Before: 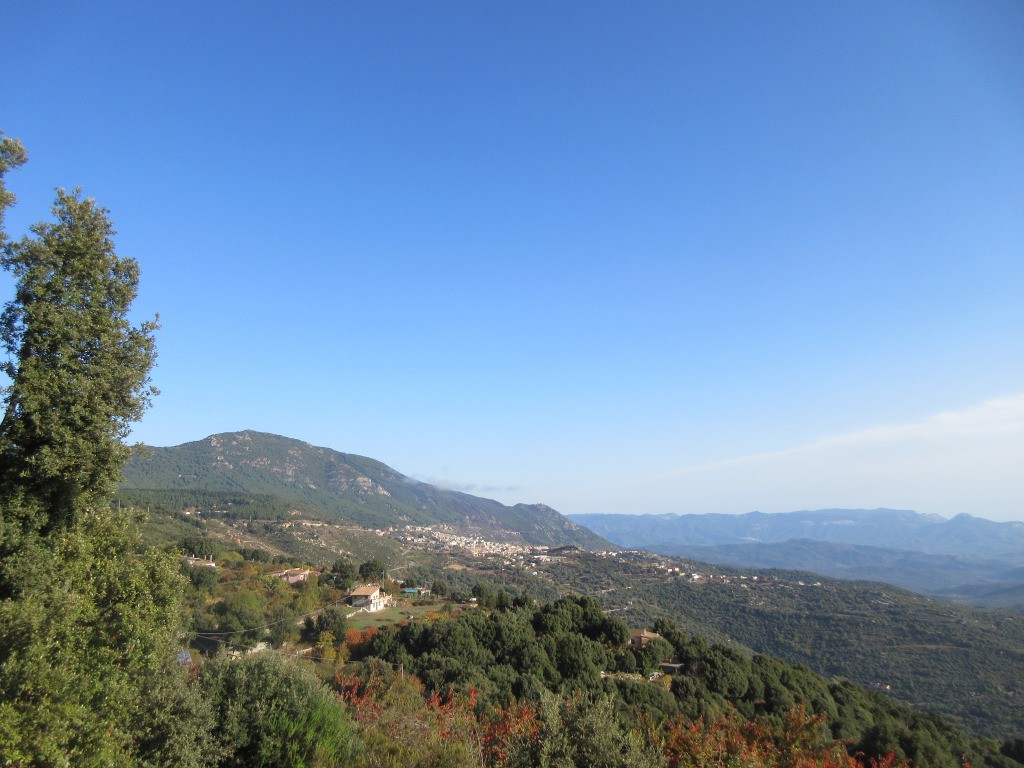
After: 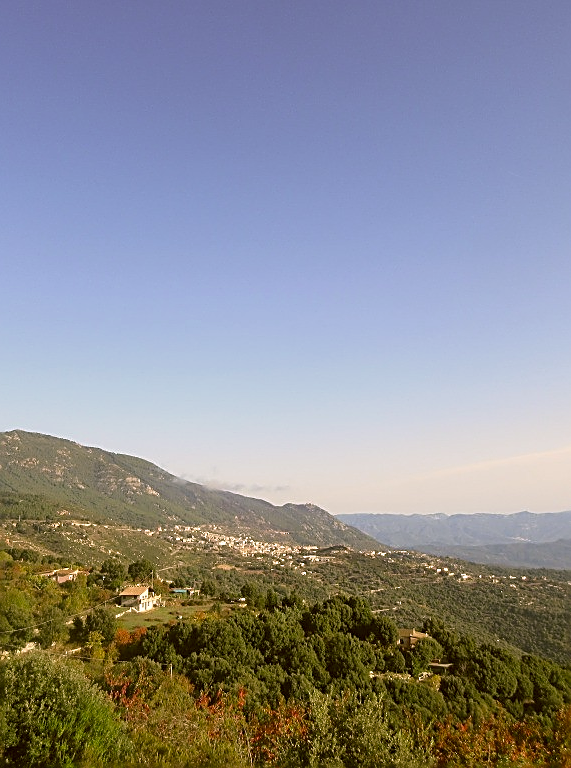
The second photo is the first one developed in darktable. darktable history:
sharpen: amount 0.898
color correction: highlights a* 8.2, highlights b* 14.9, shadows a* -0.367, shadows b* 25.92
crop and rotate: left 22.596%, right 21.603%
